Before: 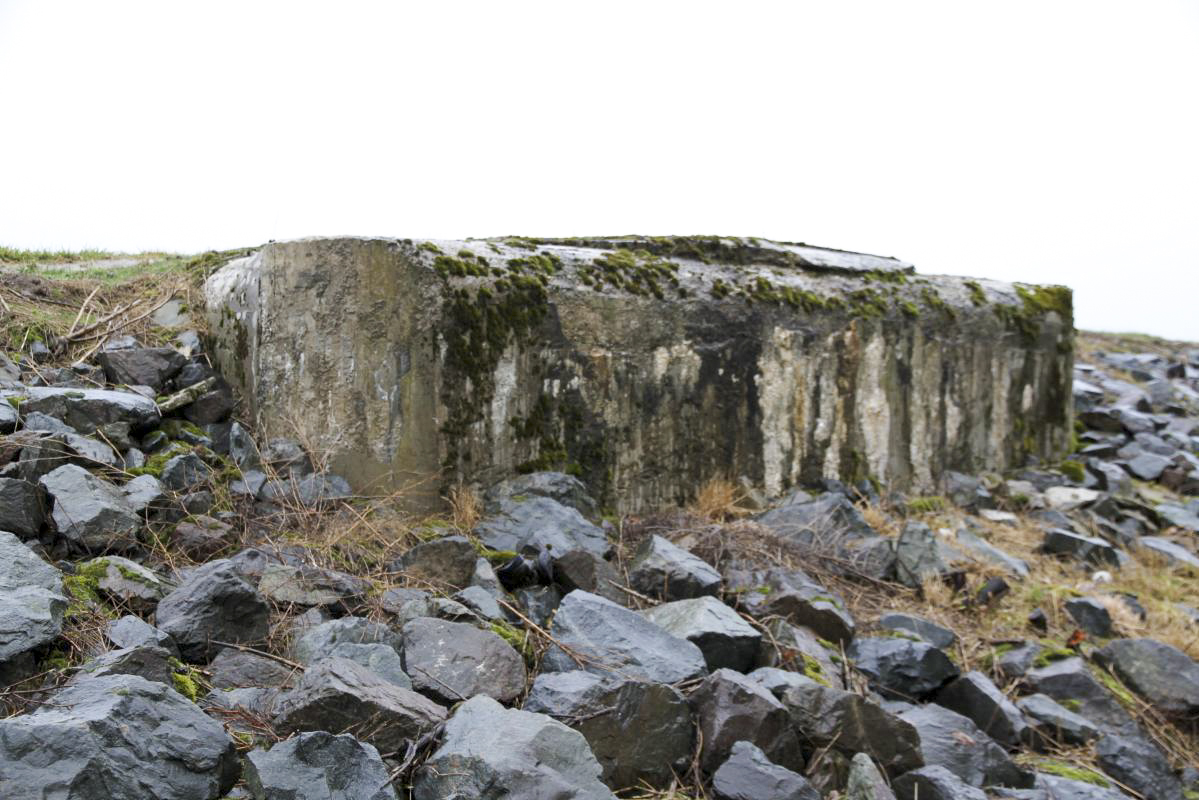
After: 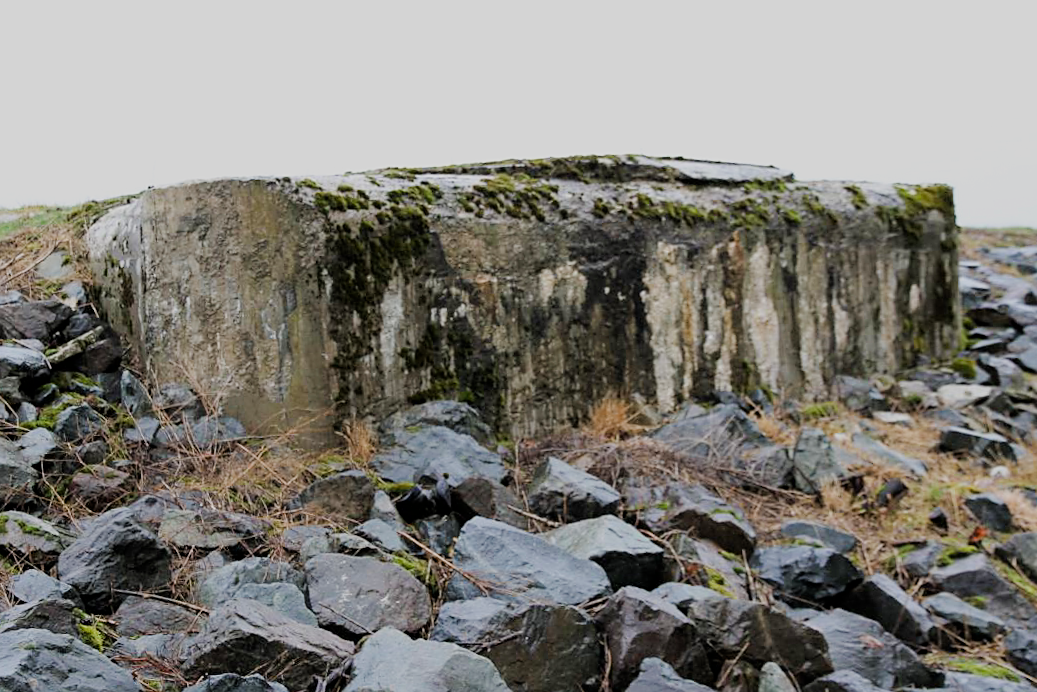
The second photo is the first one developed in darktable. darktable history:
crop and rotate: angle 3.47°, left 5.756%, top 5.715%
sharpen: radius 1.87, amount 0.399, threshold 1.235
filmic rgb: black relative exposure -7.65 EV, white relative exposure 4.56 EV, threshold 3.05 EV, hardness 3.61, enable highlight reconstruction true
